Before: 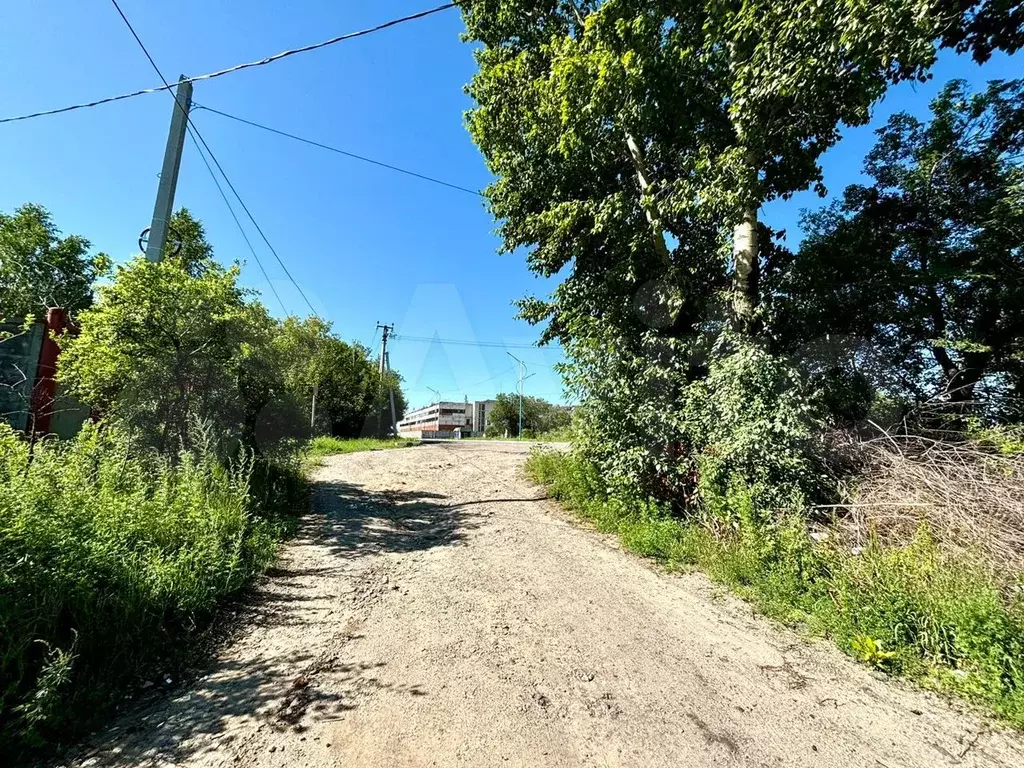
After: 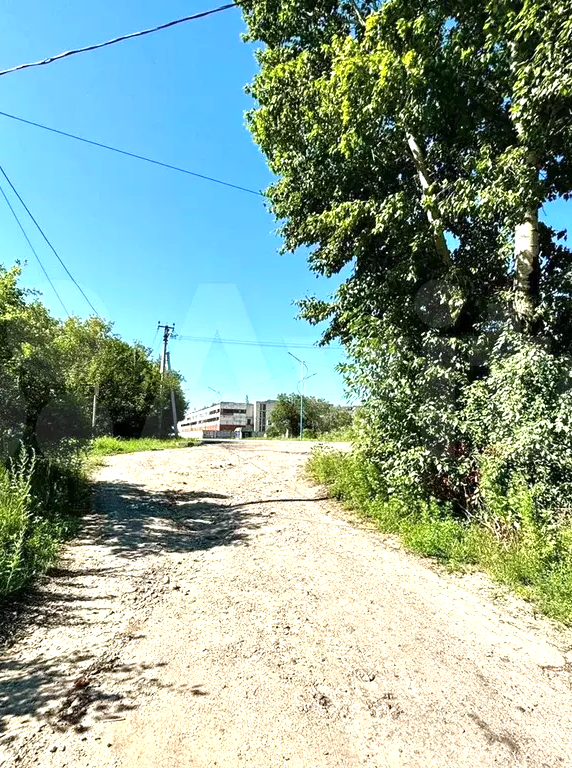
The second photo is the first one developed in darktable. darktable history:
exposure: exposure 0.561 EV, compensate highlight preservation false
crop: left 21.4%, right 22.691%
